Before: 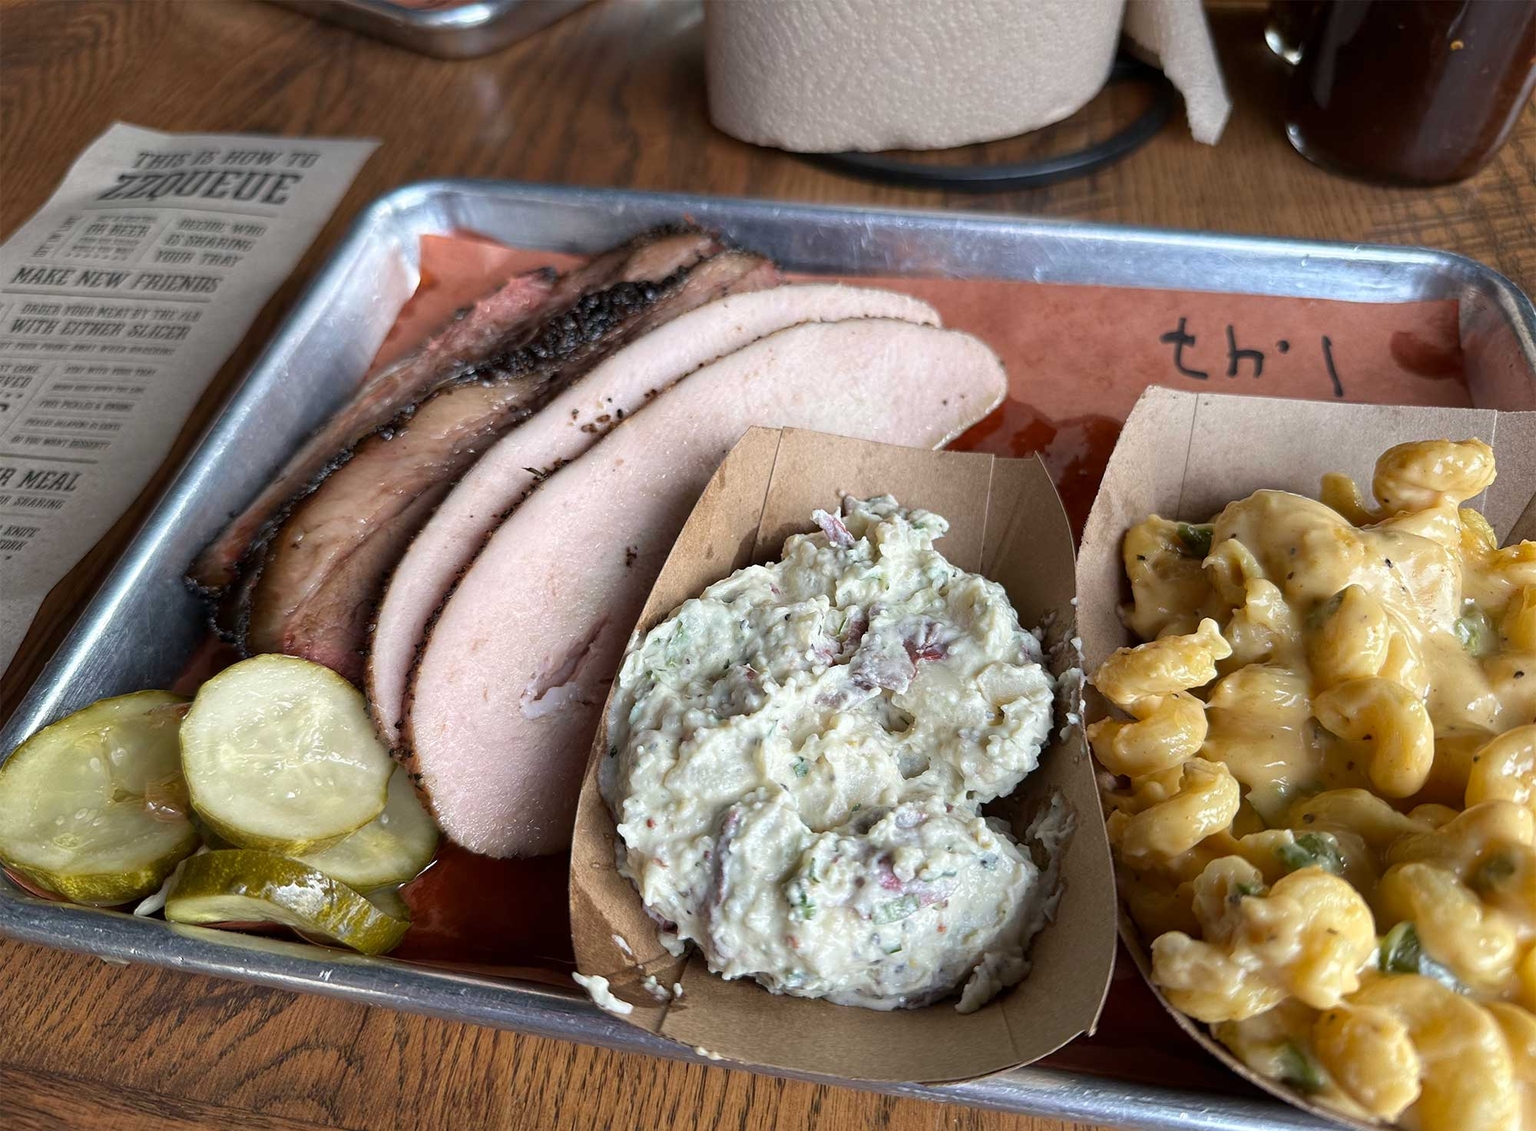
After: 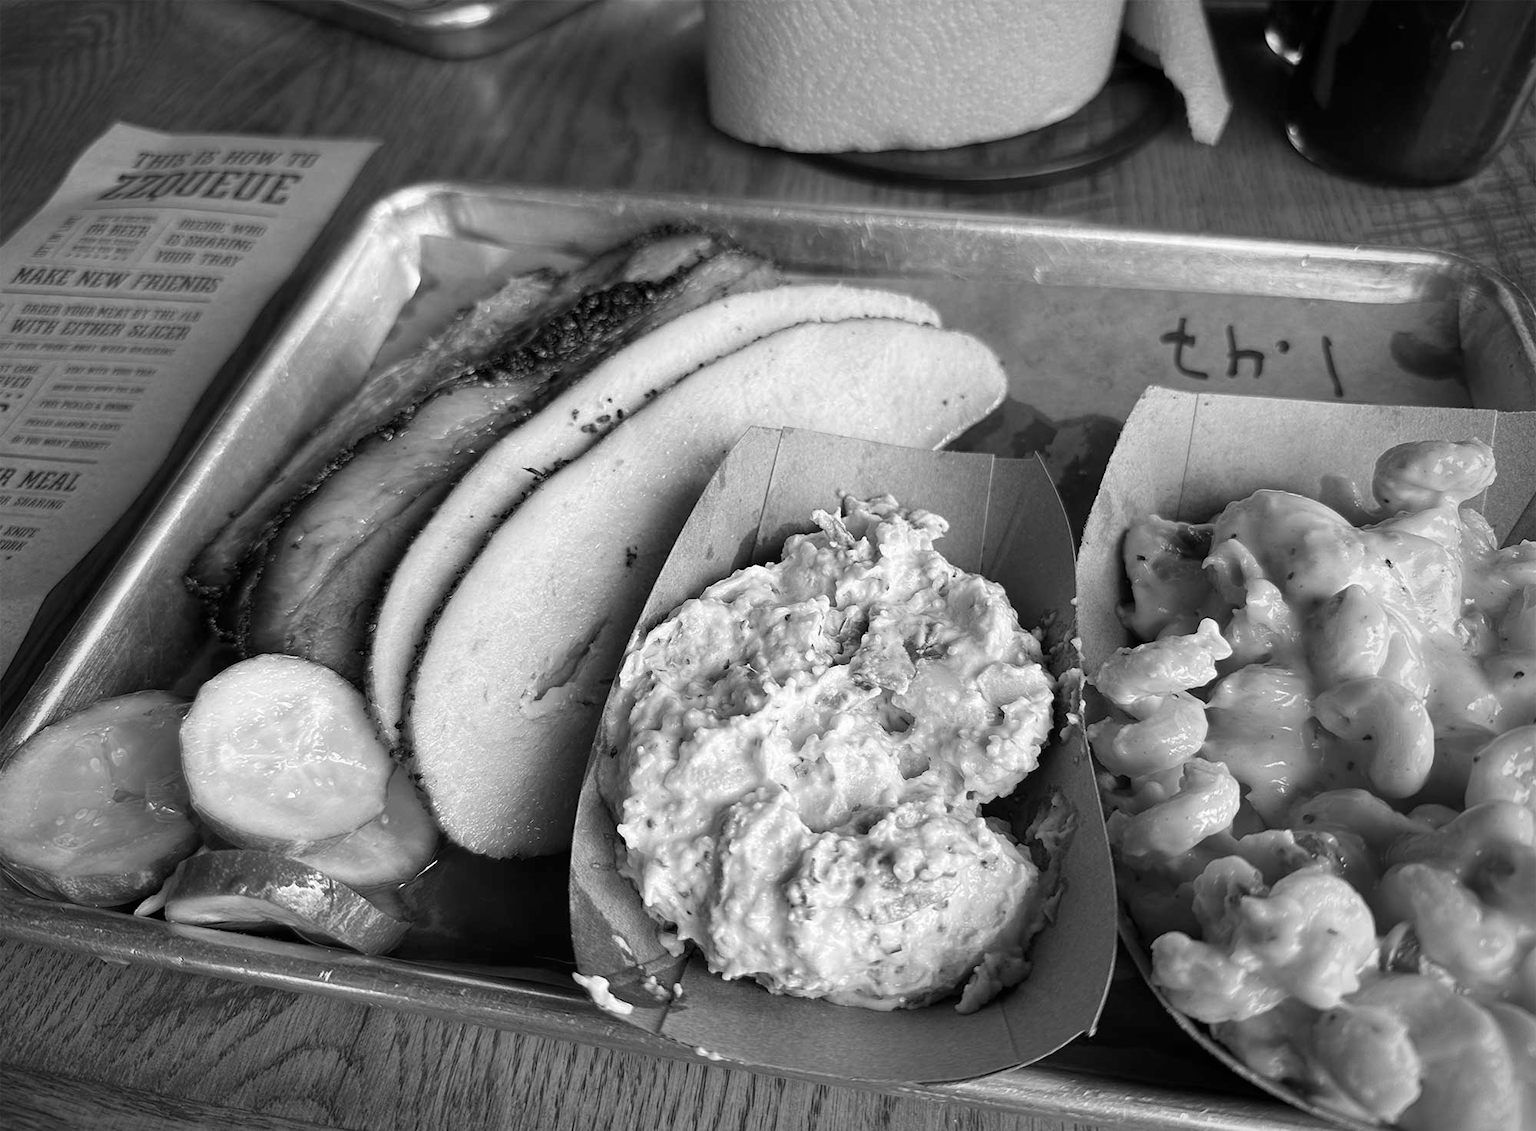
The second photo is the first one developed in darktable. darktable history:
monochrome: on, module defaults
vignetting: fall-off start 71.74%
